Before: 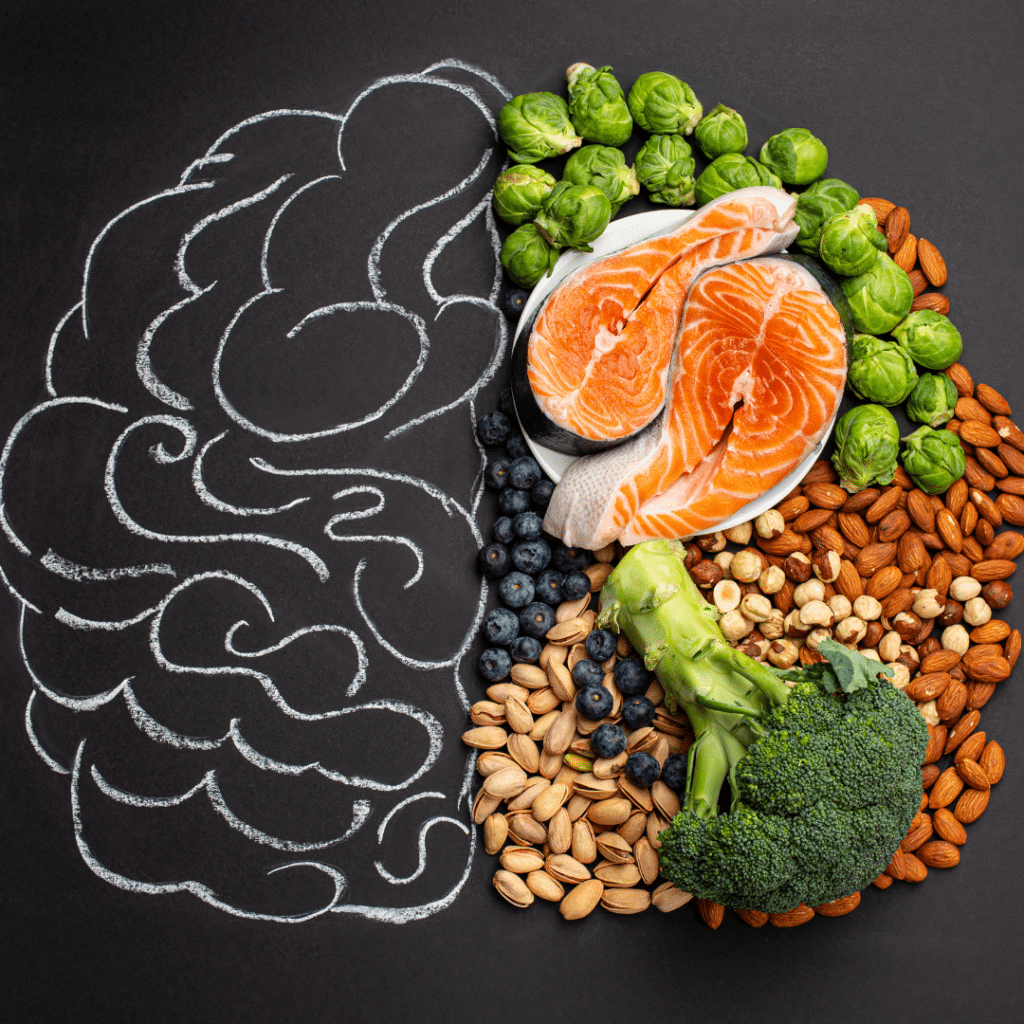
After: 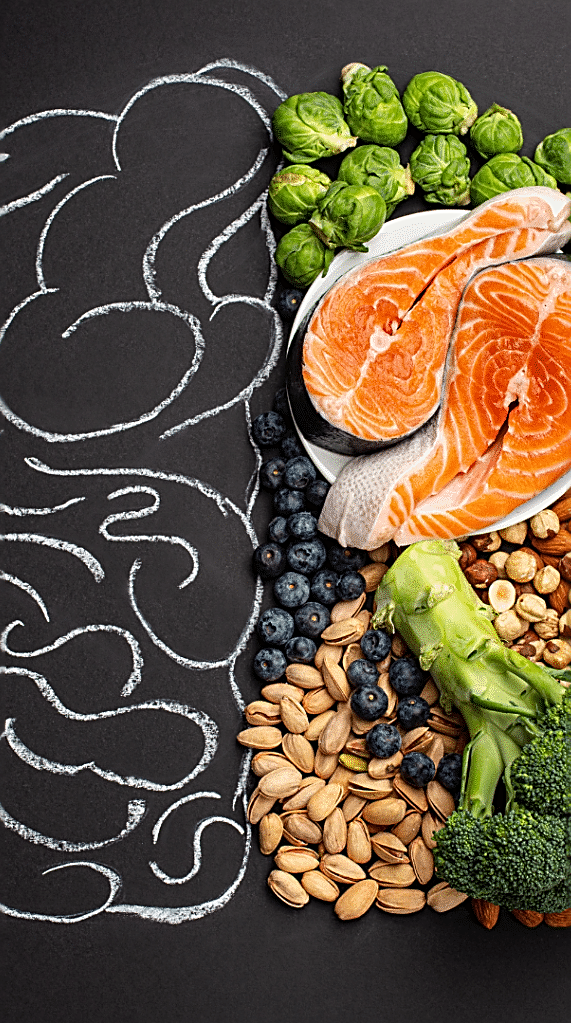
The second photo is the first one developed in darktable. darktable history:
crop: left 22.013%, right 22.131%, bottom 0.003%
sharpen: amount 0.893
